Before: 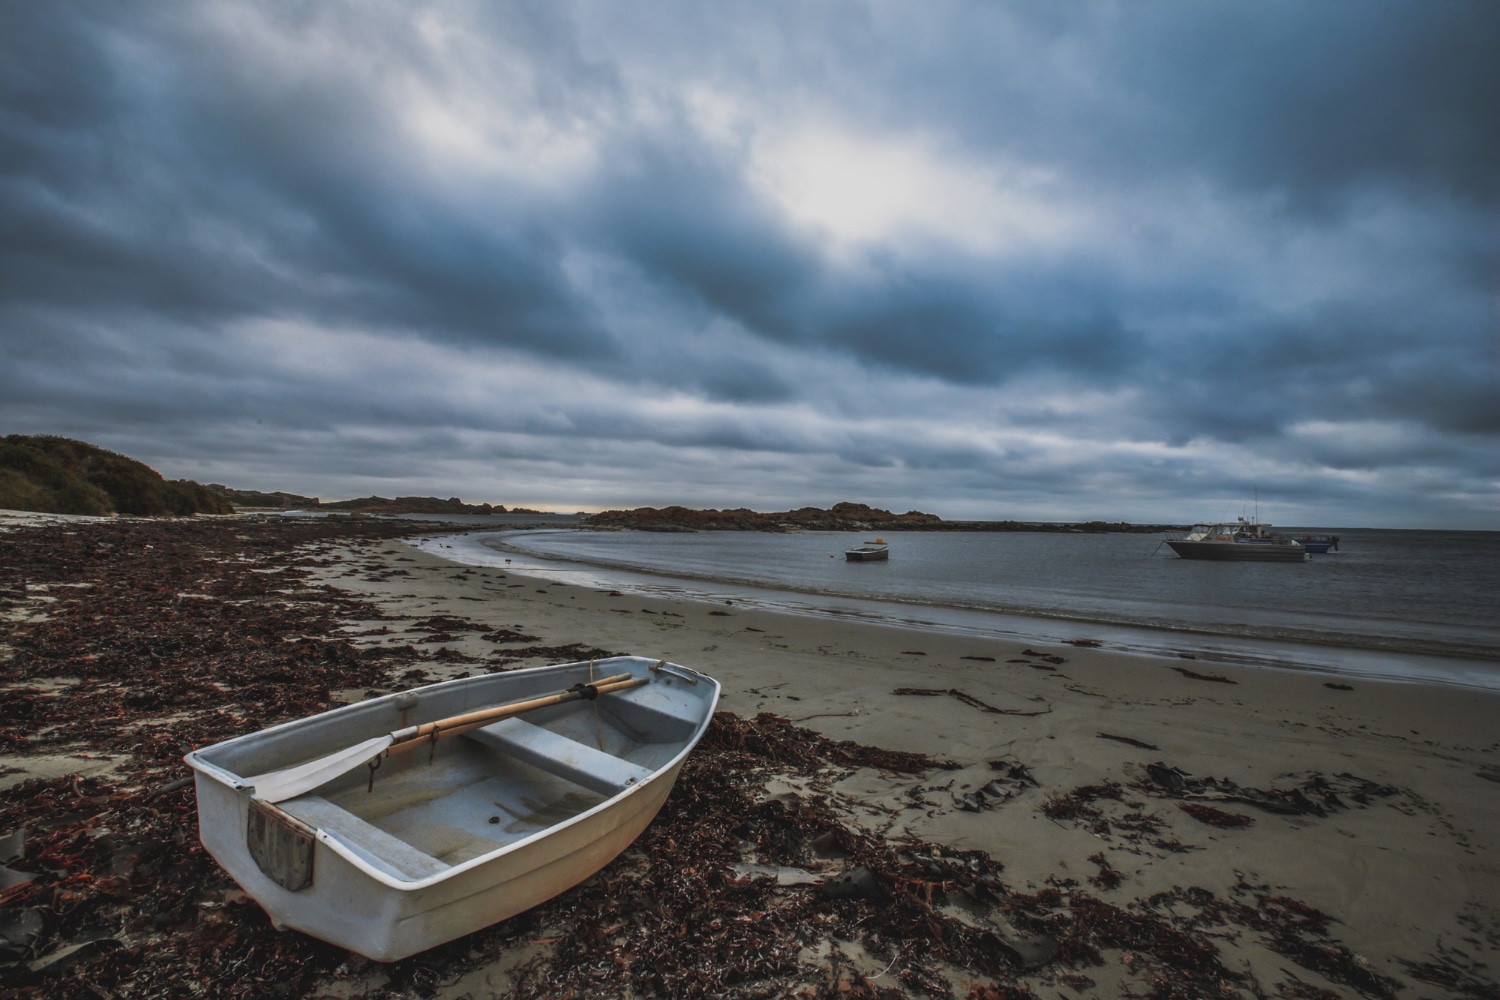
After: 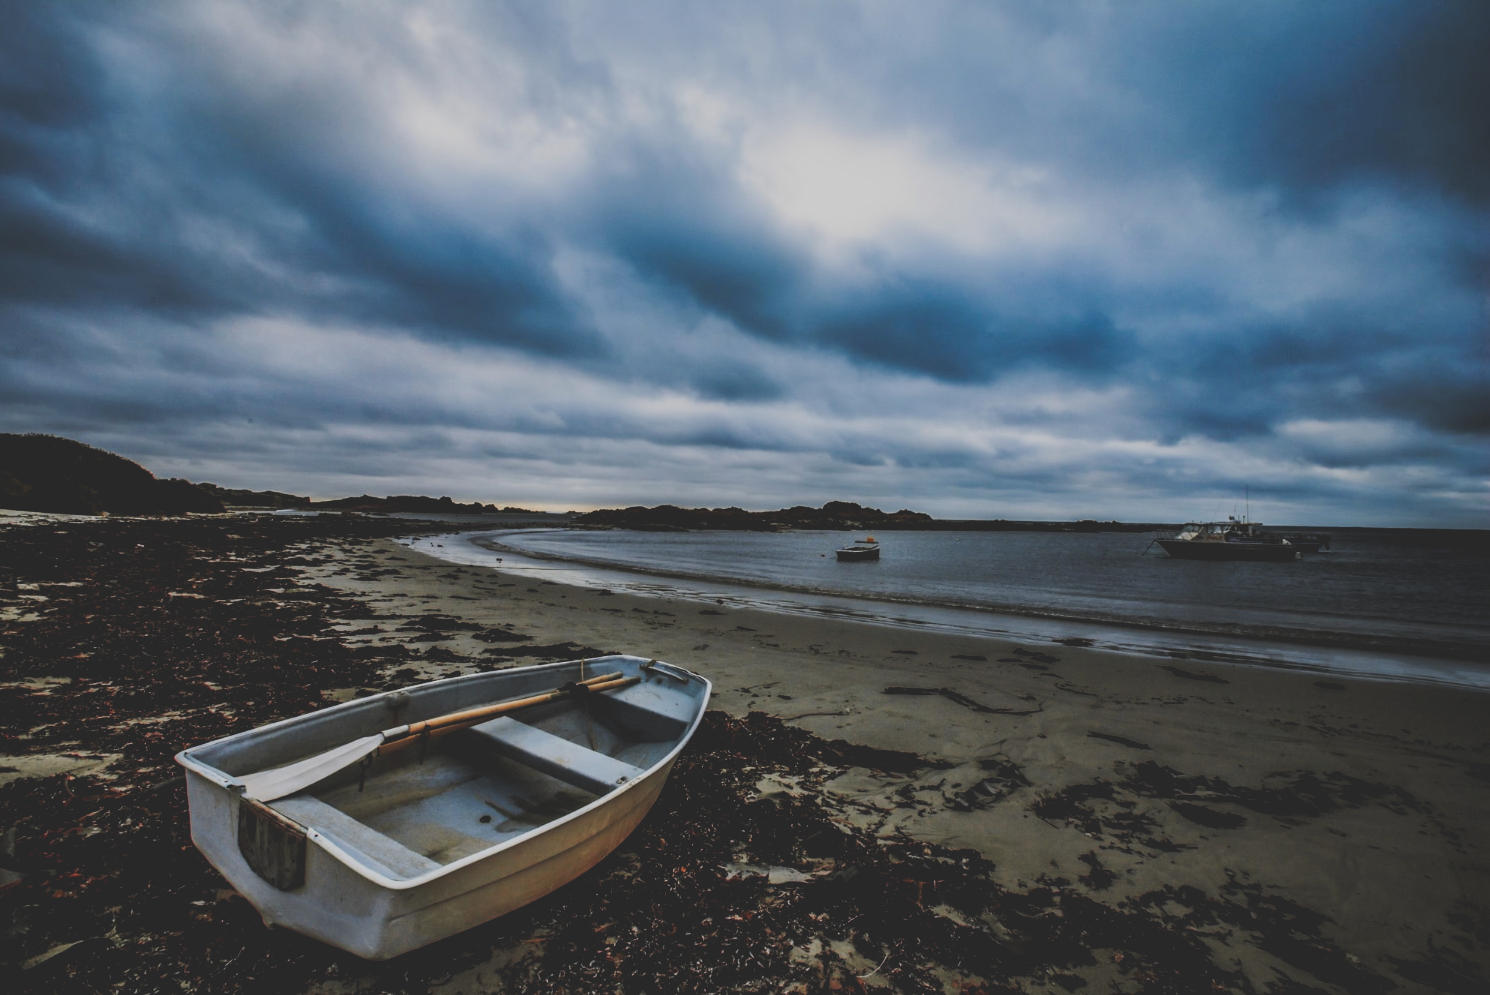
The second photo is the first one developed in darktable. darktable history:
crop and rotate: left 0.614%, top 0.179%, bottom 0.309%
tone curve: curves: ch0 [(0, 0) (0.003, 0.161) (0.011, 0.161) (0.025, 0.161) (0.044, 0.161) (0.069, 0.161) (0.1, 0.161) (0.136, 0.163) (0.177, 0.179) (0.224, 0.207) (0.277, 0.243) (0.335, 0.292) (0.399, 0.361) (0.468, 0.452) (0.543, 0.547) (0.623, 0.638) (0.709, 0.731) (0.801, 0.826) (0.898, 0.911) (1, 1)], preserve colors none
filmic rgb: black relative exposure -7.65 EV, white relative exposure 4.56 EV, hardness 3.61, contrast 1.05
